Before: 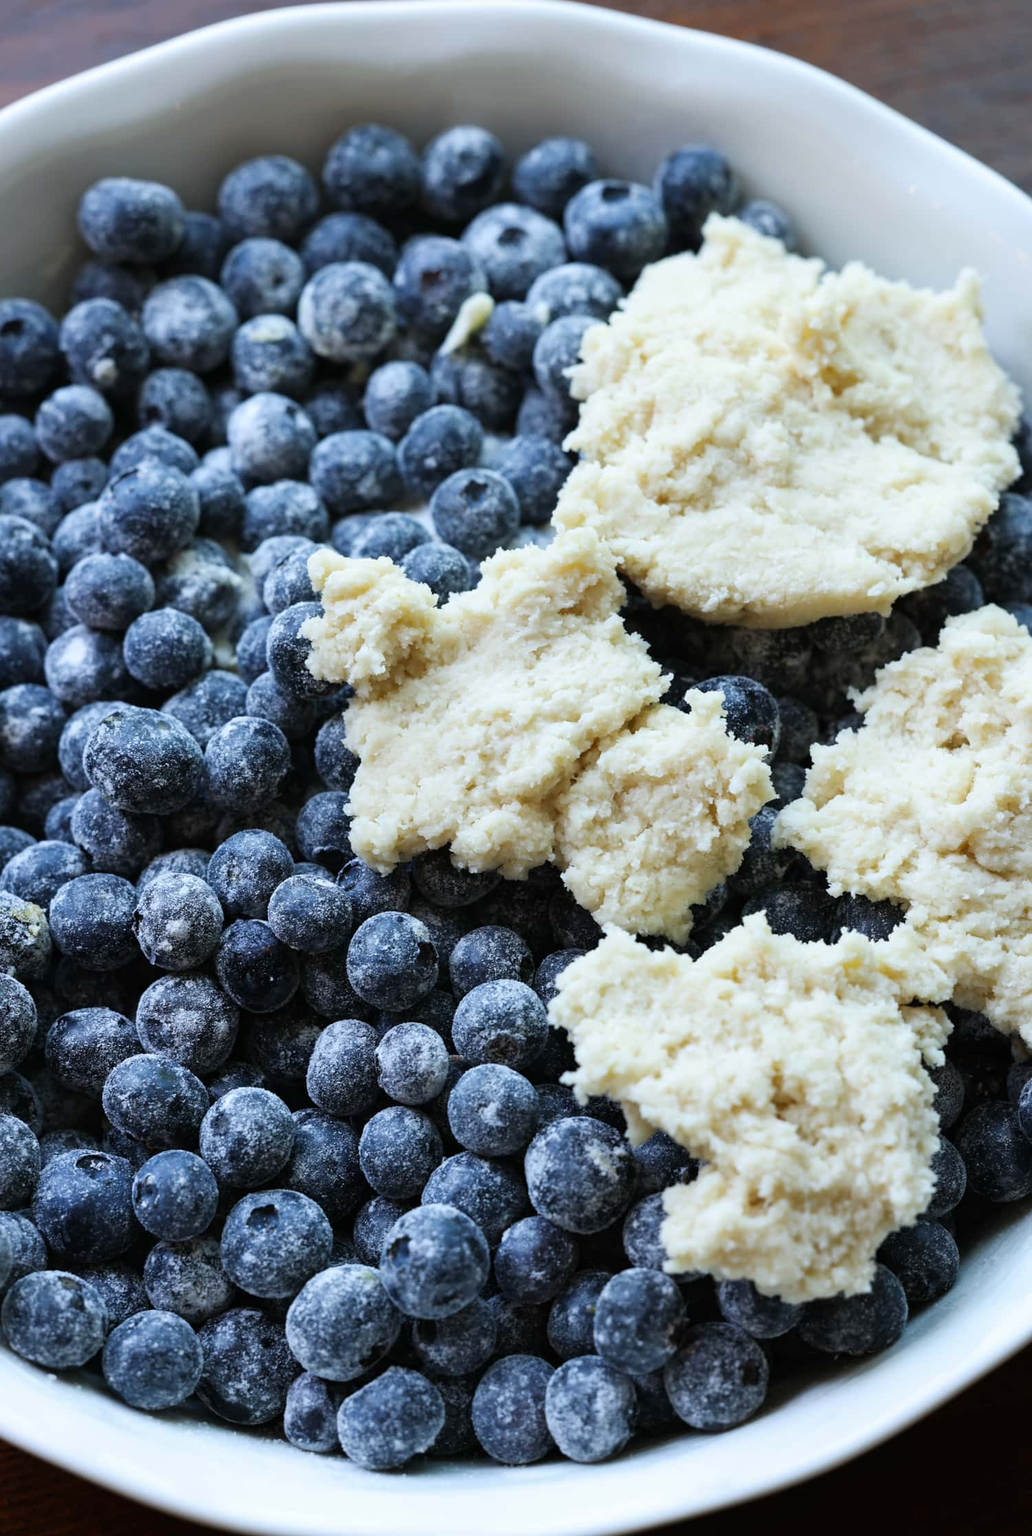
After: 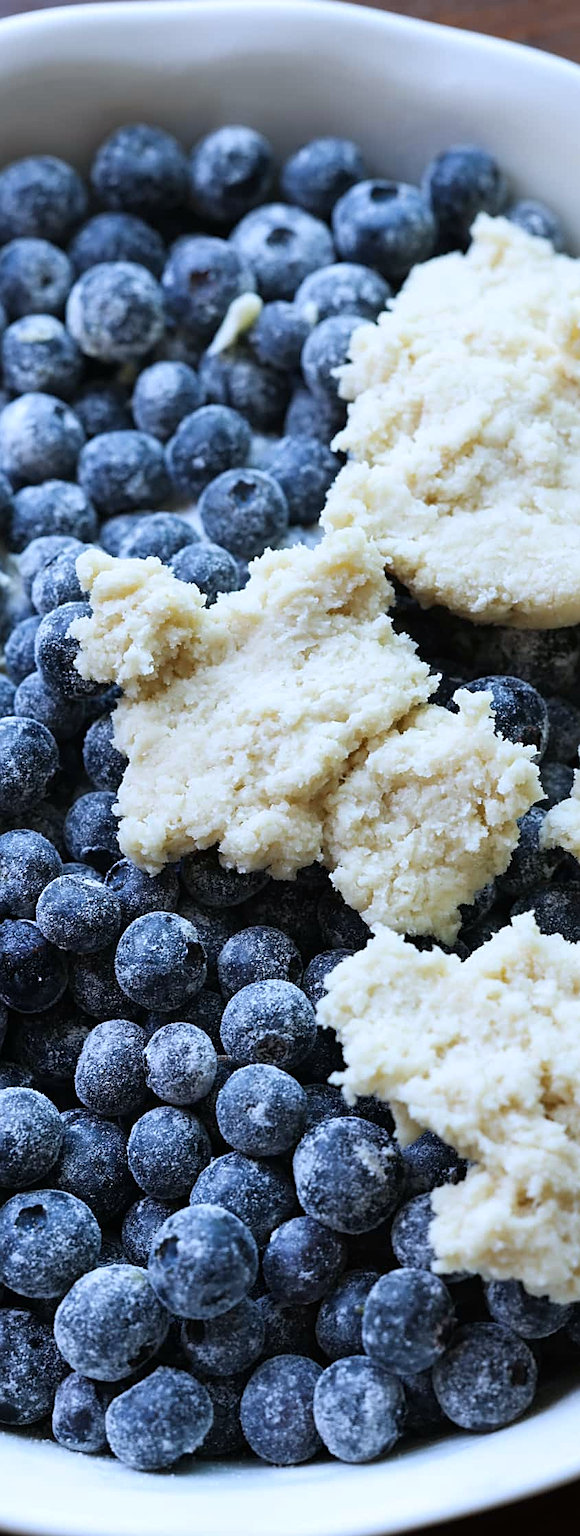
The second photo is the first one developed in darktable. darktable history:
crop and rotate: left 22.516%, right 21.234%
sharpen: on, module defaults
color calibration: illuminant as shot in camera, x 0.358, y 0.373, temperature 4628.91 K
